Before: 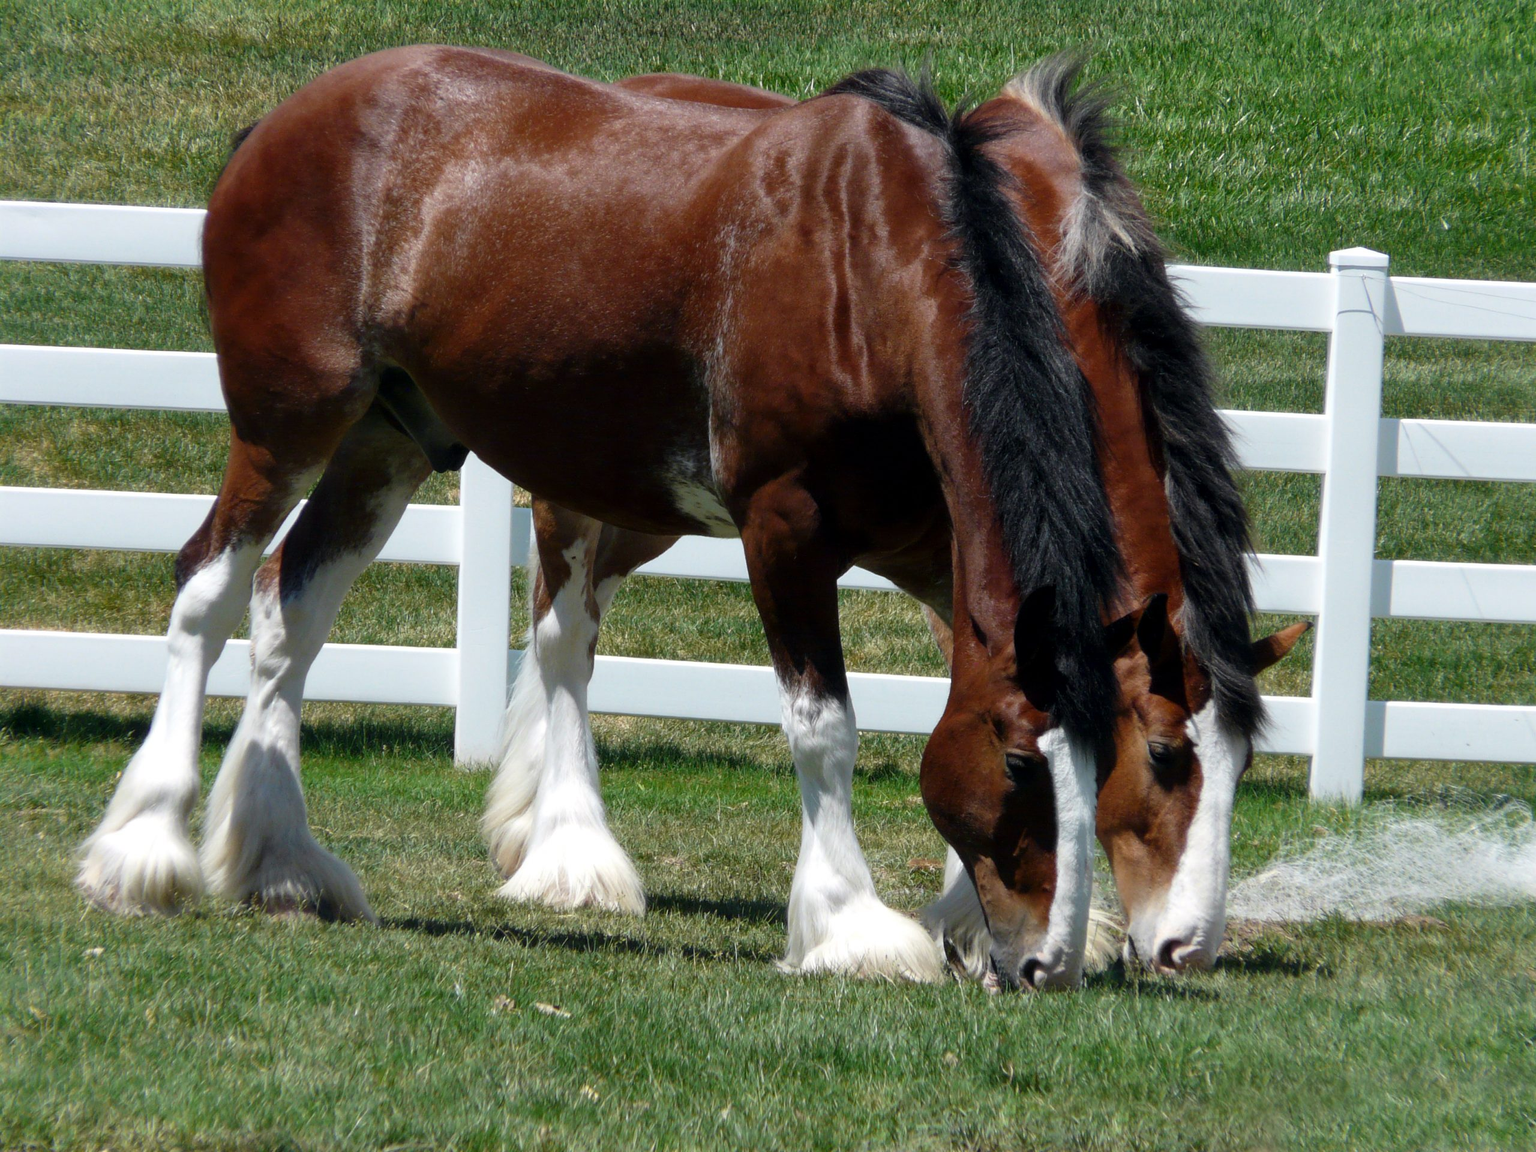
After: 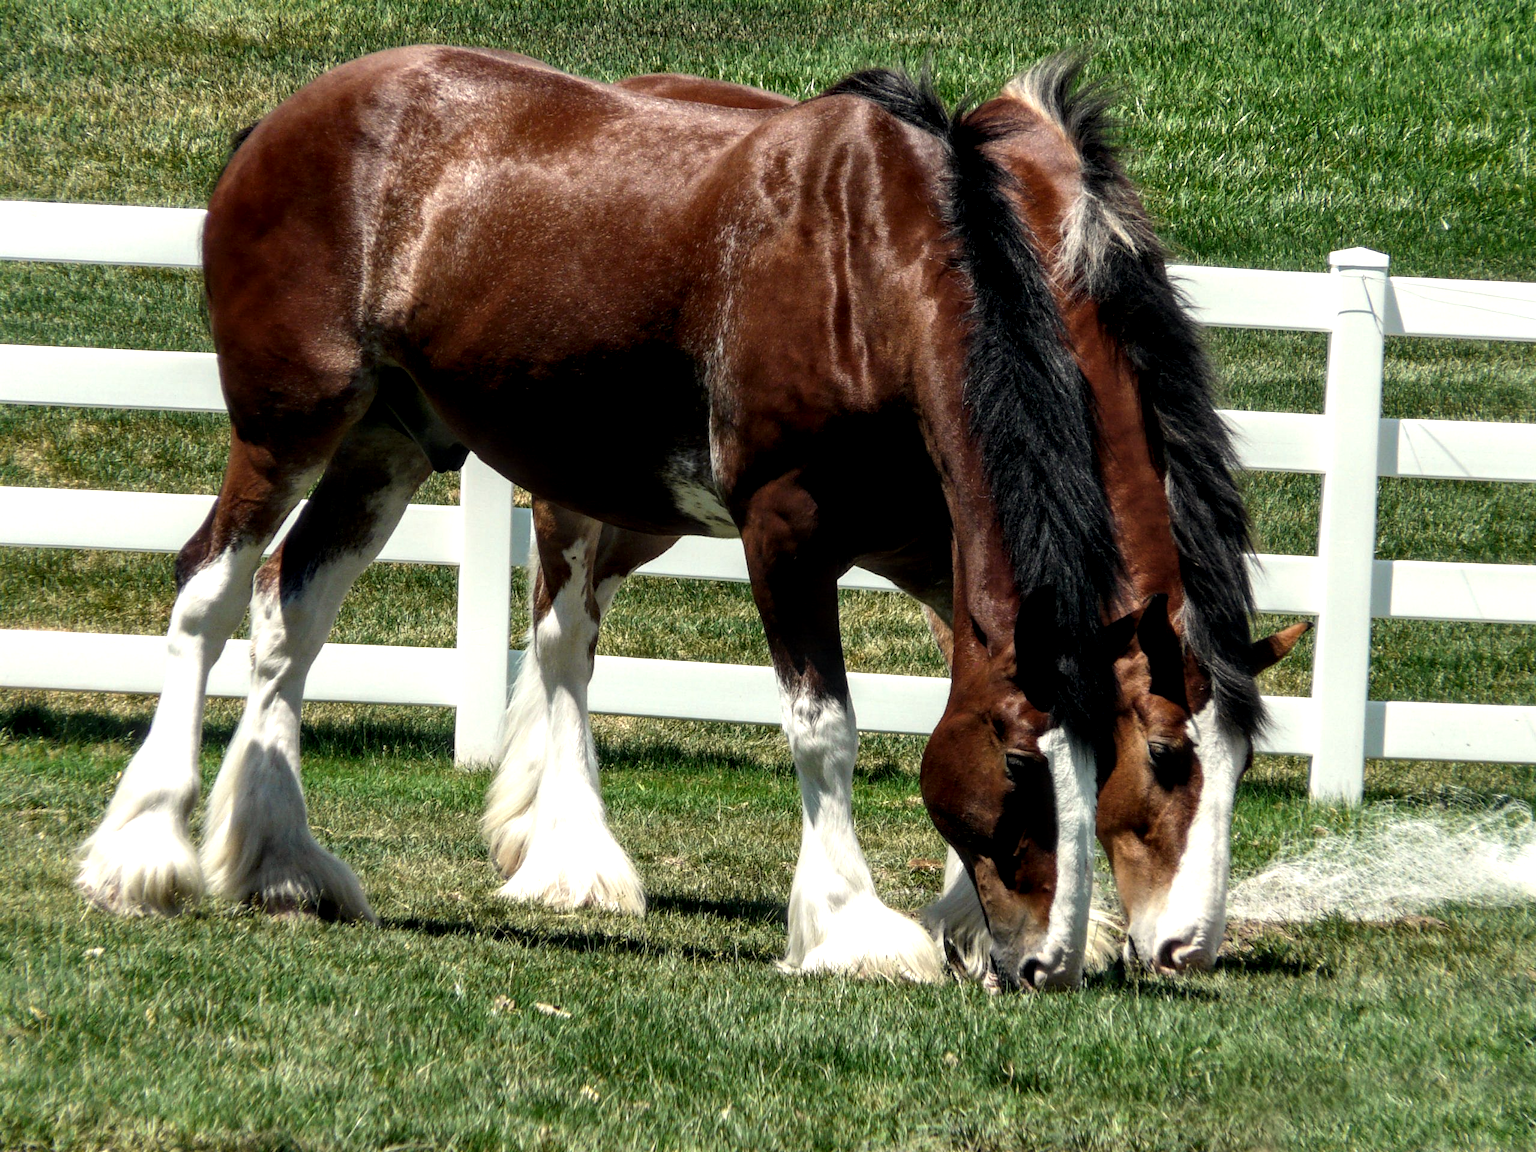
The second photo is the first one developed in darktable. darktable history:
local contrast: detail 150%
white balance: red 1.029, blue 0.92
tone equalizer: -8 EV -0.417 EV, -7 EV -0.389 EV, -6 EV -0.333 EV, -5 EV -0.222 EV, -3 EV 0.222 EV, -2 EV 0.333 EV, -1 EV 0.389 EV, +0 EV 0.417 EV, edges refinement/feathering 500, mask exposure compensation -1.57 EV, preserve details no
